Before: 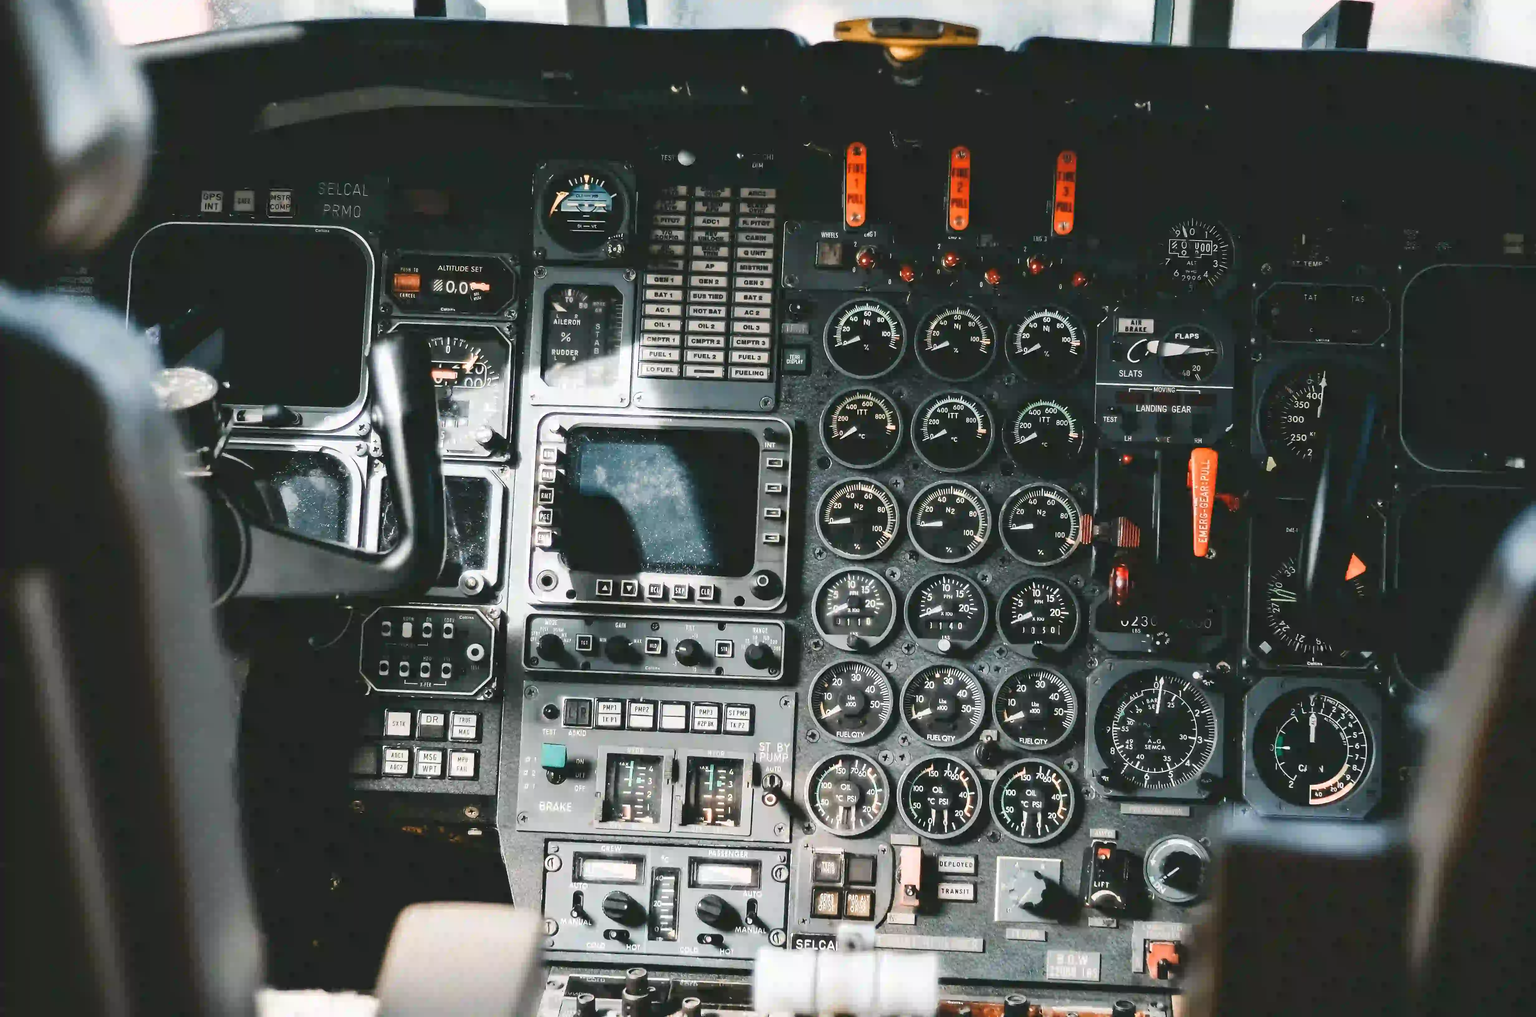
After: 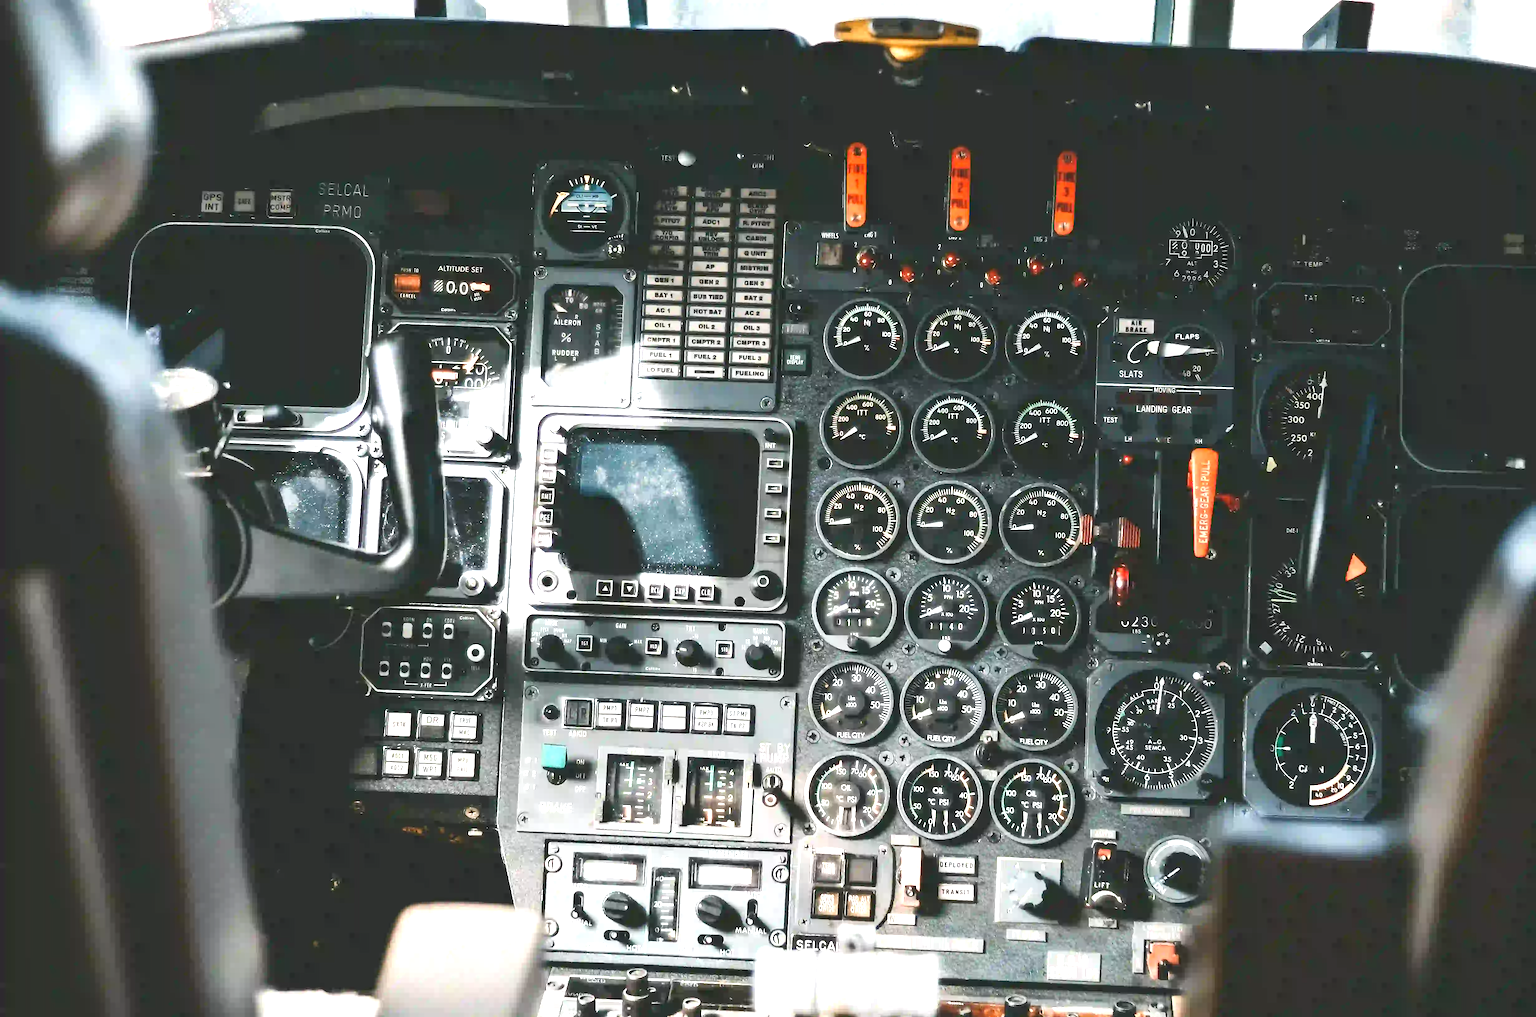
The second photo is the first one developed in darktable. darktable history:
exposure: black level correction 0, exposure 0.697 EV, compensate exposure bias true, compensate highlight preservation false
